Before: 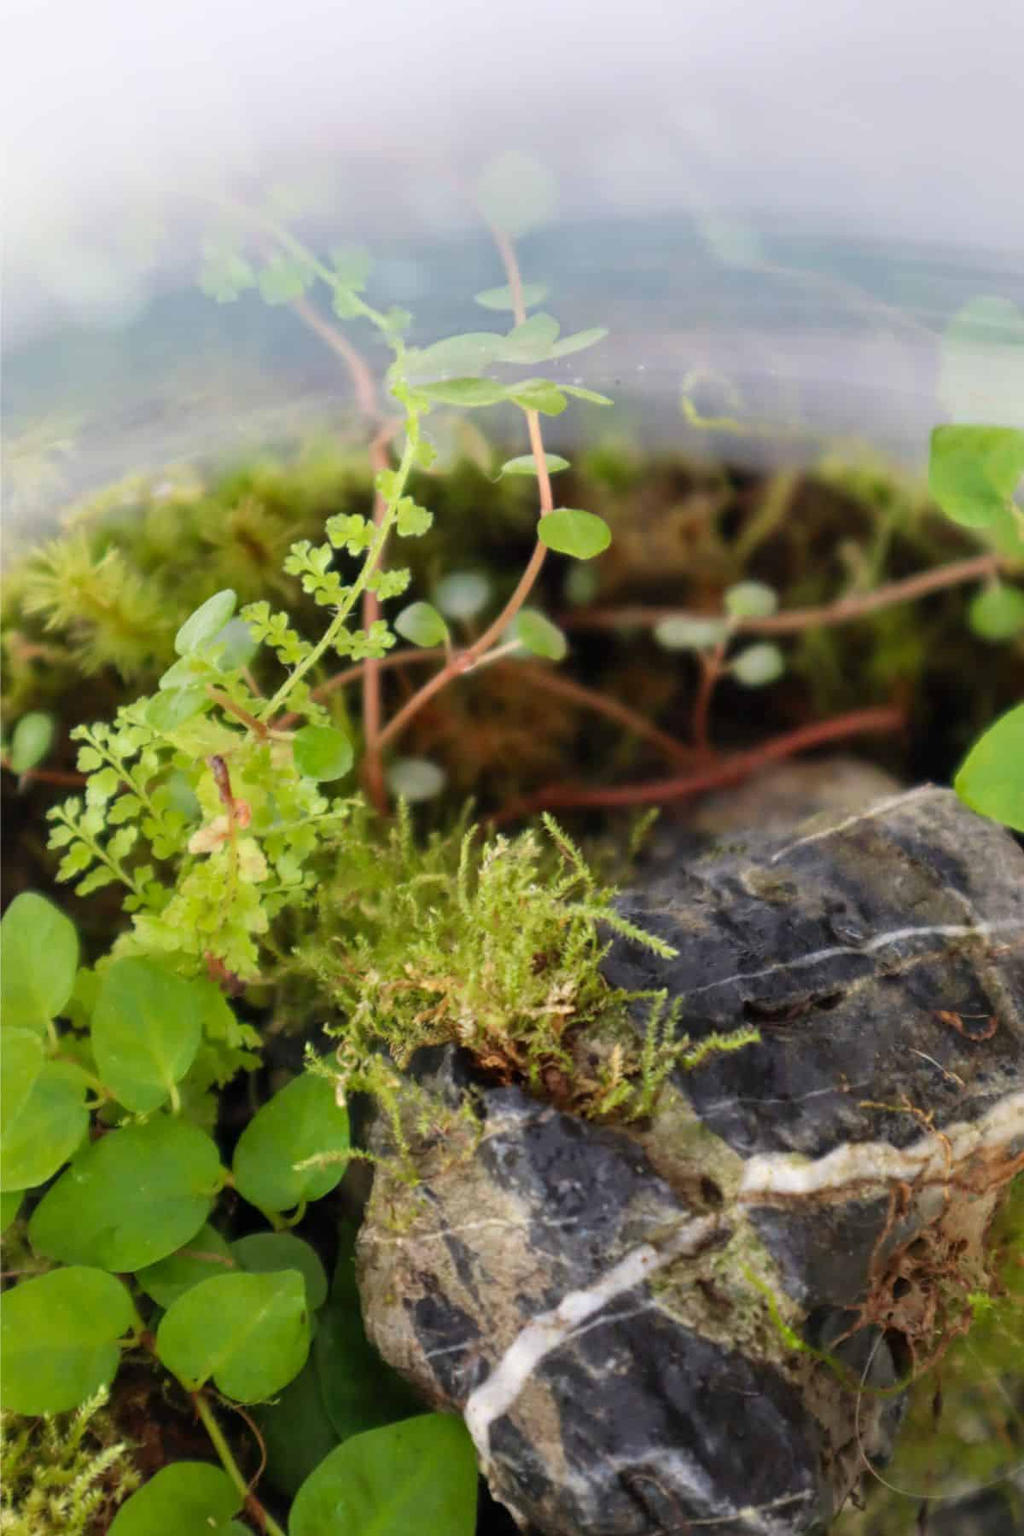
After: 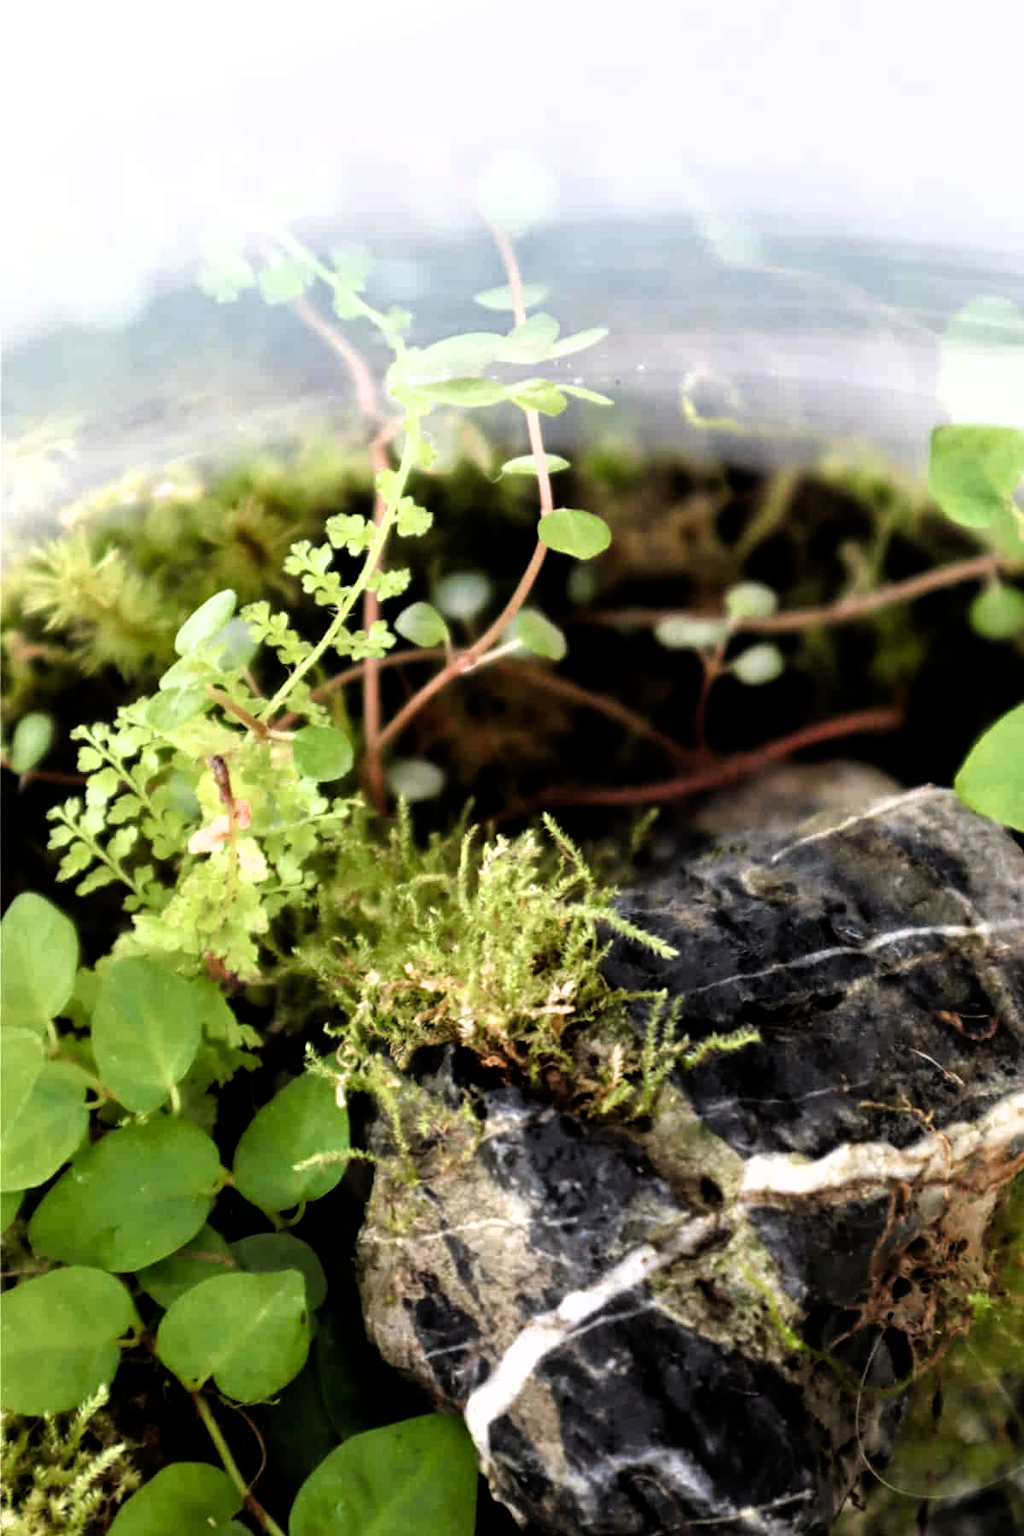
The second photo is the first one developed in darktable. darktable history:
filmic rgb: black relative exposure -8.2 EV, white relative exposure 2.21 EV, hardness 7.13, latitude 84.91%, contrast 1.692, highlights saturation mix -3.29%, shadows ↔ highlights balance -2.14%, iterations of high-quality reconstruction 0
